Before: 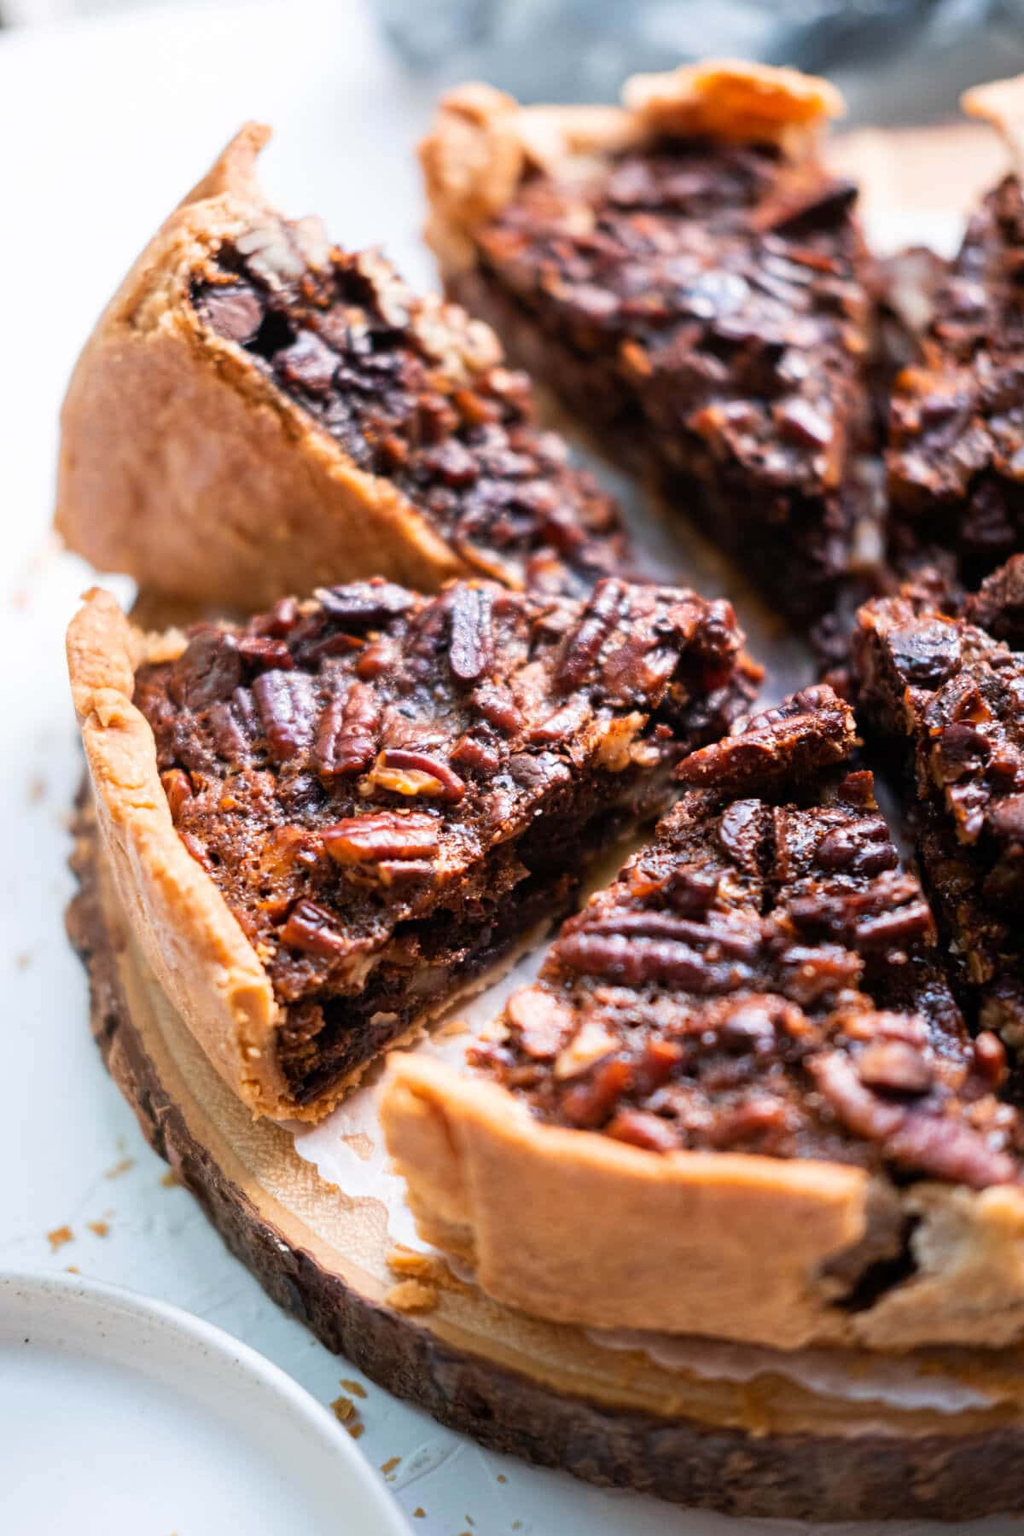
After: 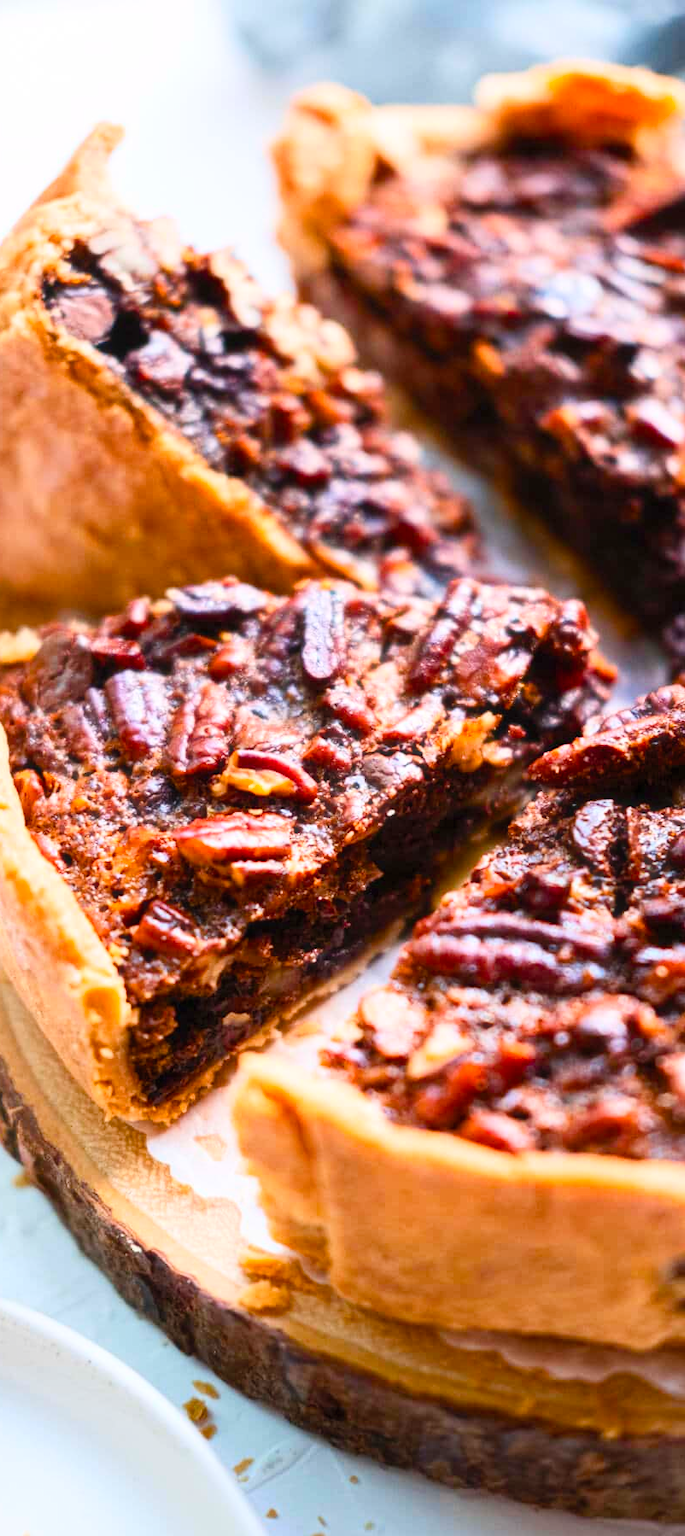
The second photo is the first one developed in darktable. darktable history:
color balance rgb: perceptual saturation grading › global saturation 20%, perceptual saturation grading › highlights -24.969%, perceptual saturation grading › shadows 25.383%, global vibrance 20%
contrast brightness saturation: contrast 0.203, brightness 0.165, saturation 0.217
haze removal: strength -0.059, compatibility mode true, adaptive false
crop and rotate: left 14.453%, right 18.619%
